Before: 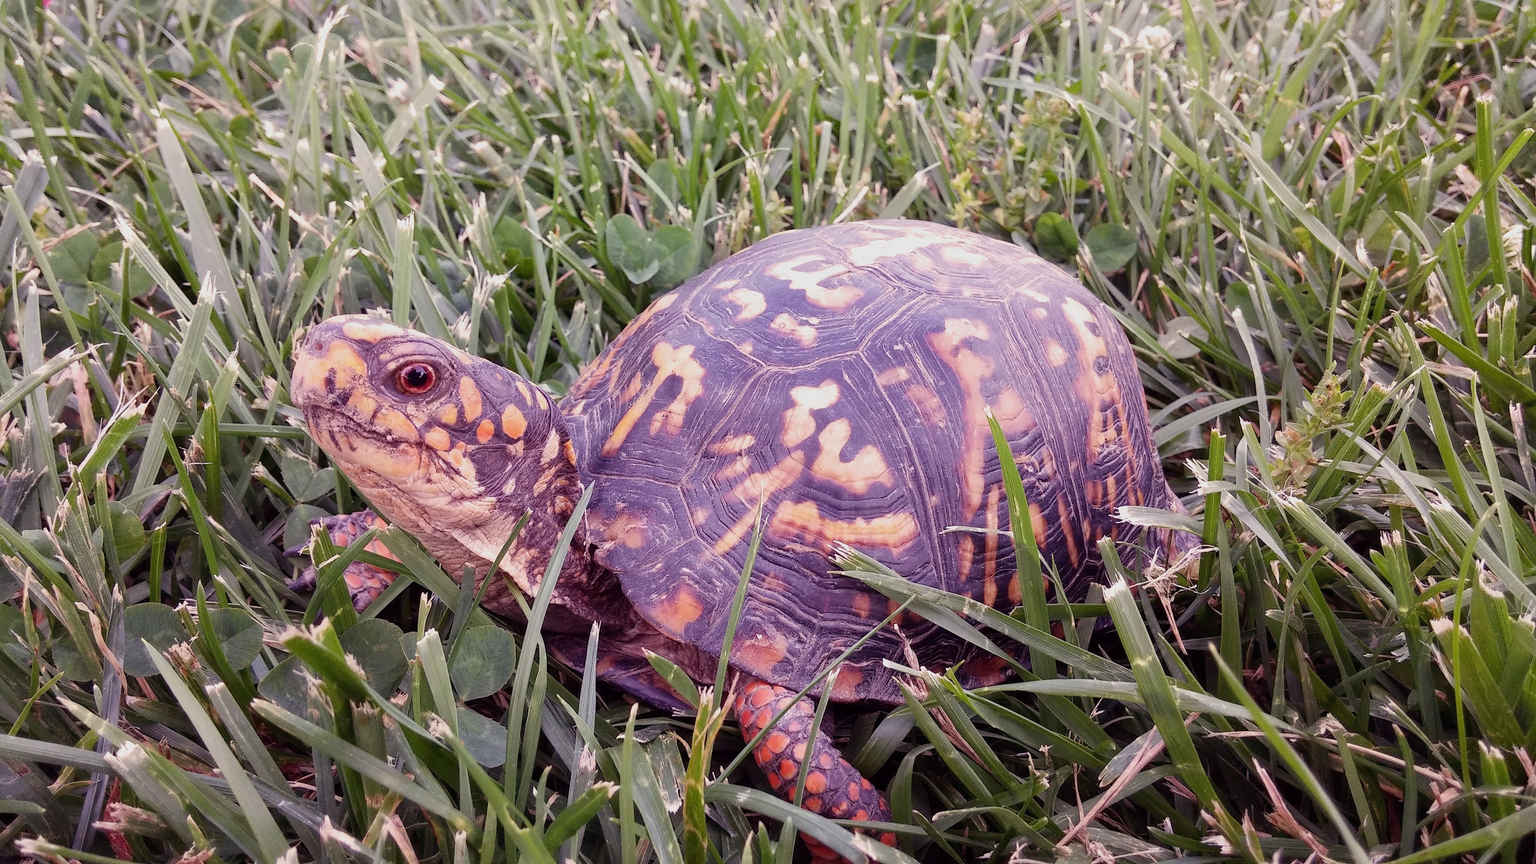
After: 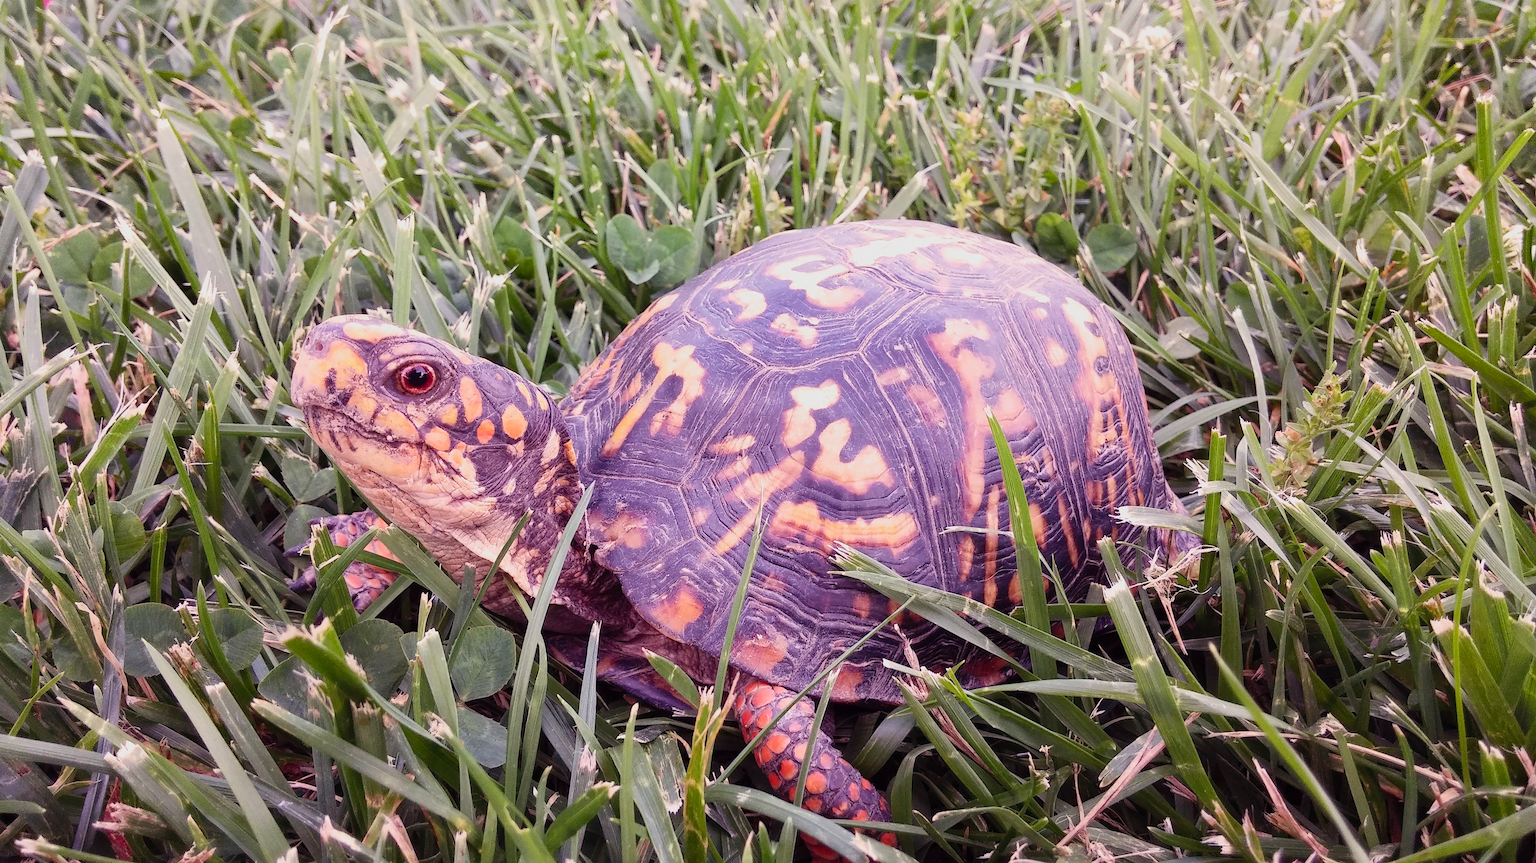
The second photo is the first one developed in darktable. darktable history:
contrast brightness saturation: contrast 0.201, brightness 0.166, saturation 0.218
exposure: exposure -0.291 EV, compensate exposure bias true, compensate highlight preservation false
